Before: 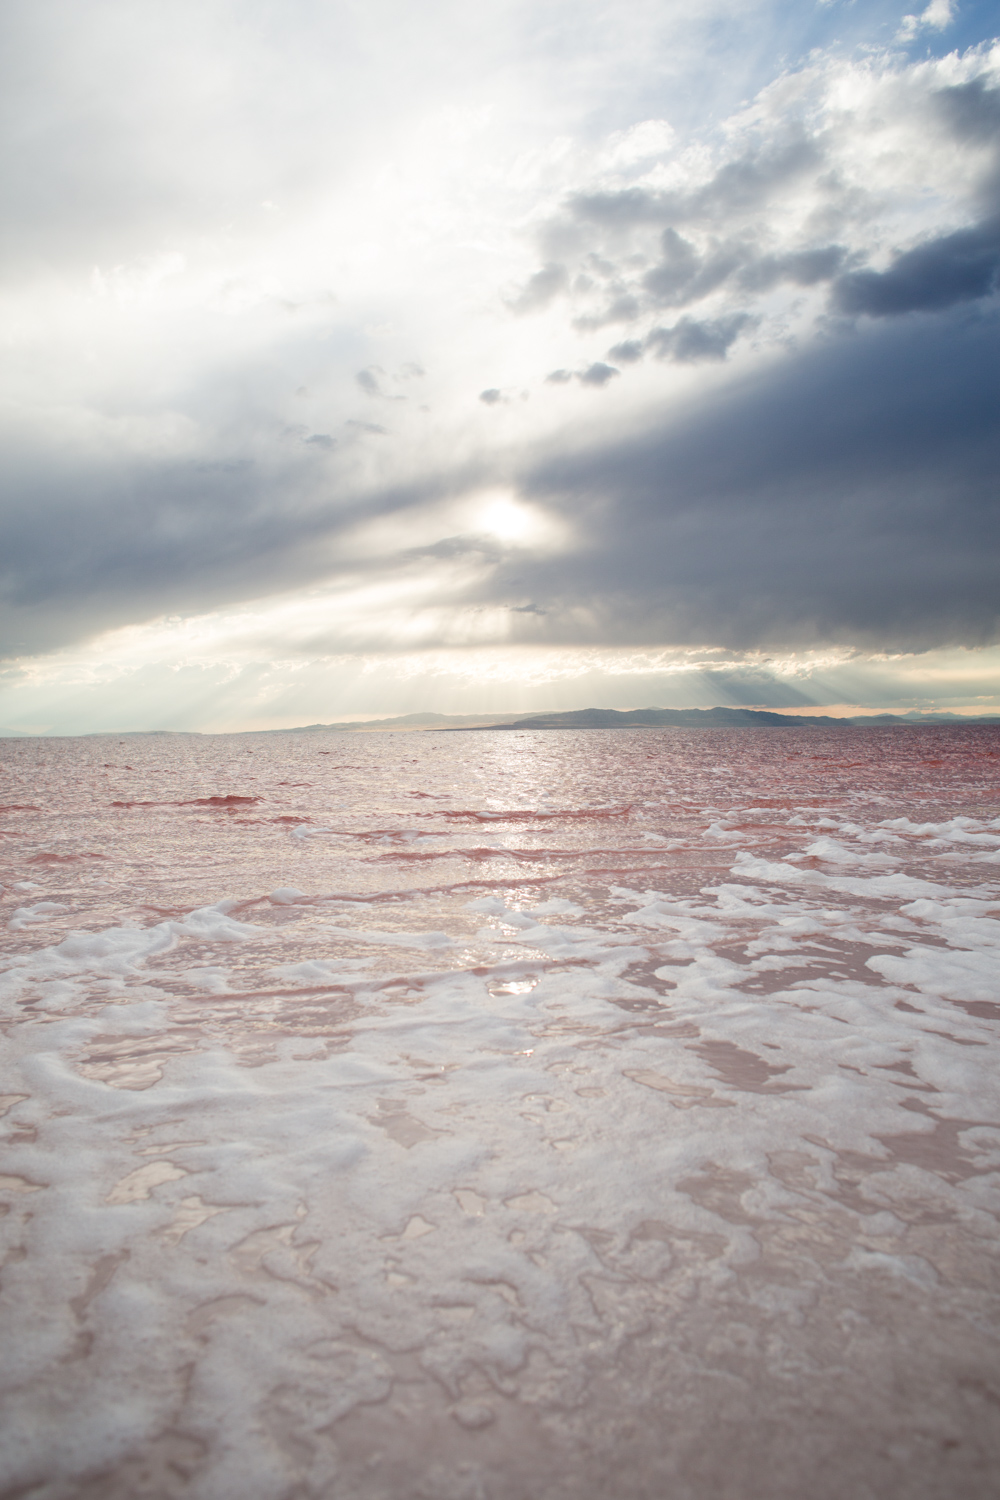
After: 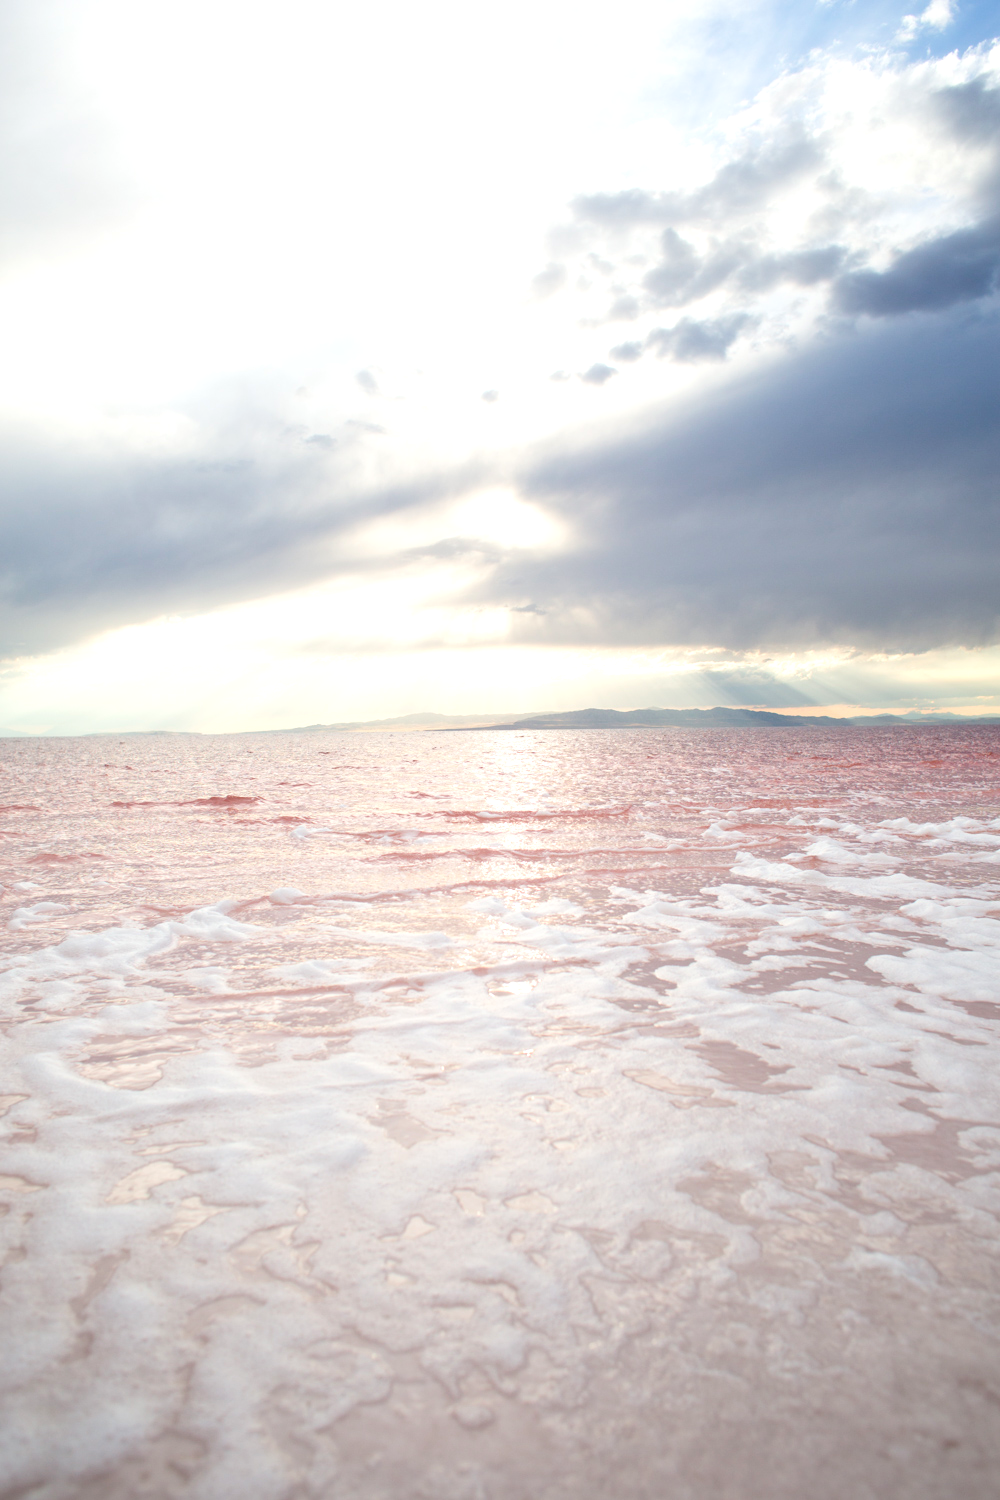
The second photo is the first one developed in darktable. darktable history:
contrast brightness saturation: brightness 0.152
exposure: black level correction 0.001, exposure 0.499 EV, compensate exposure bias true, compensate highlight preservation false
